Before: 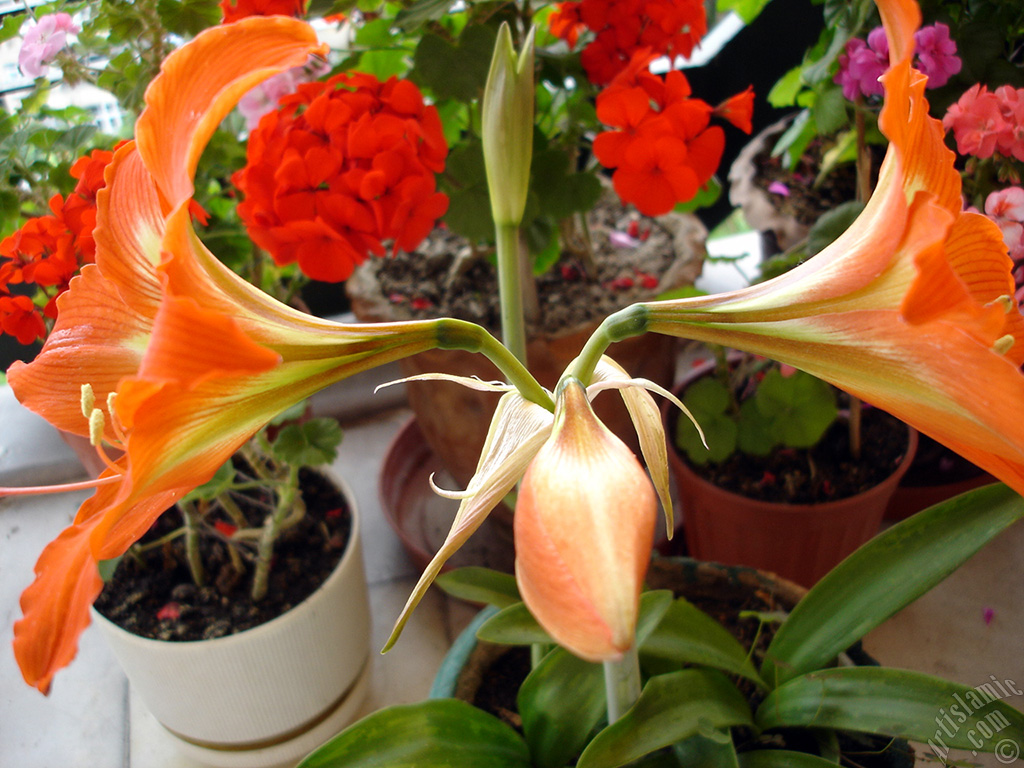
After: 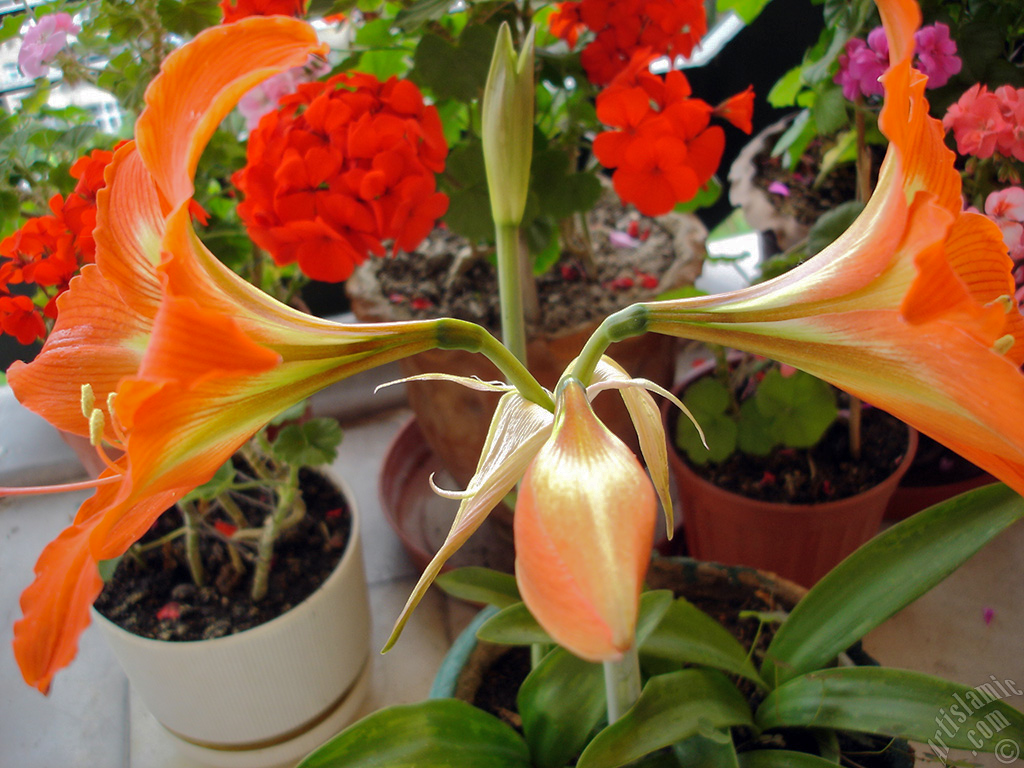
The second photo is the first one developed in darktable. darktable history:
shadows and highlights: shadows 38.47, highlights -74.93
